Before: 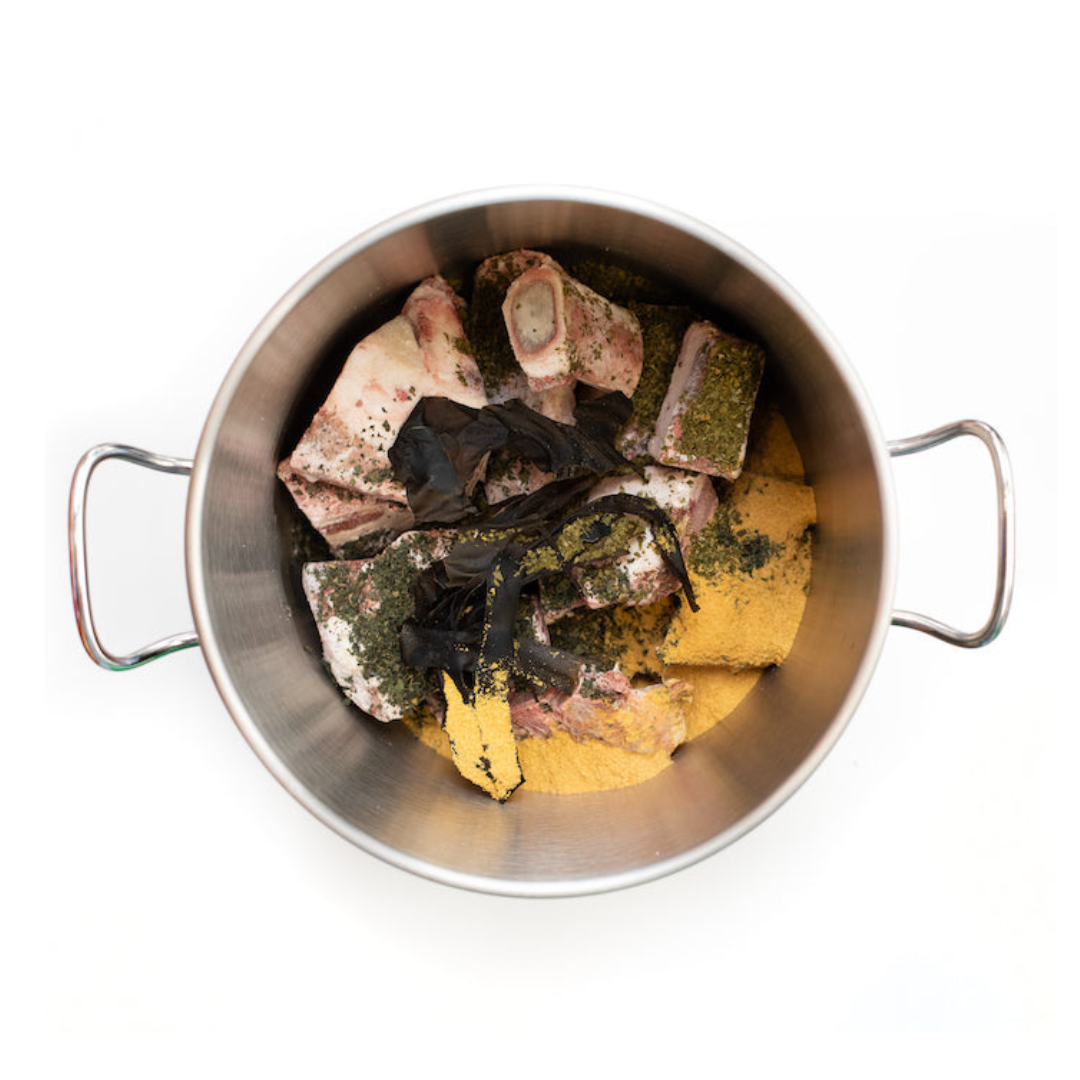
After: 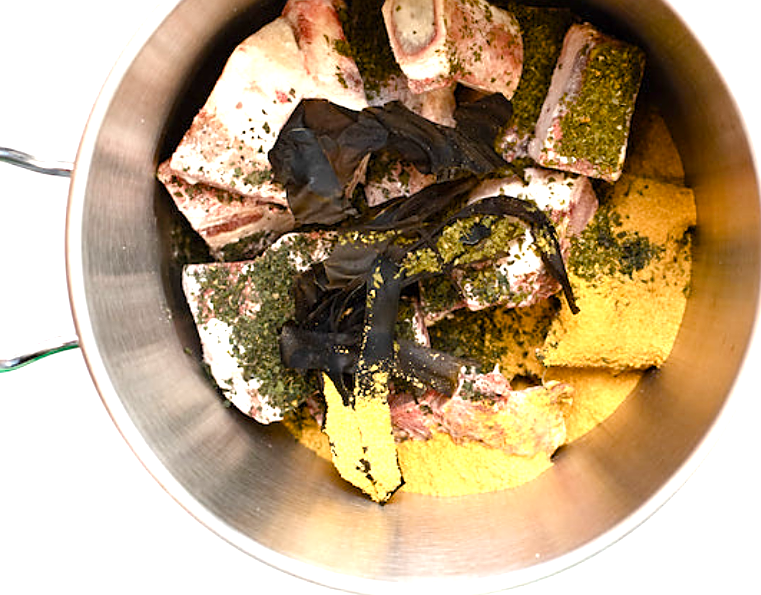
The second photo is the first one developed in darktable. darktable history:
sharpen: on, module defaults
color balance rgb: perceptual saturation grading › global saturation 20%, perceptual saturation grading › highlights -25.367%, perceptual saturation grading › shadows 49.392%, perceptual brilliance grading › highlights 9.374%, perceptual brilliance grading › mid-tones 5.699%, global vibrance 3.271%
exposure: black level correction 0, exposure 0.589 EV, compensate highlight preservation false
crop: left 11.158%, top 27.628%, right 18.32%, bottom 17.25%
